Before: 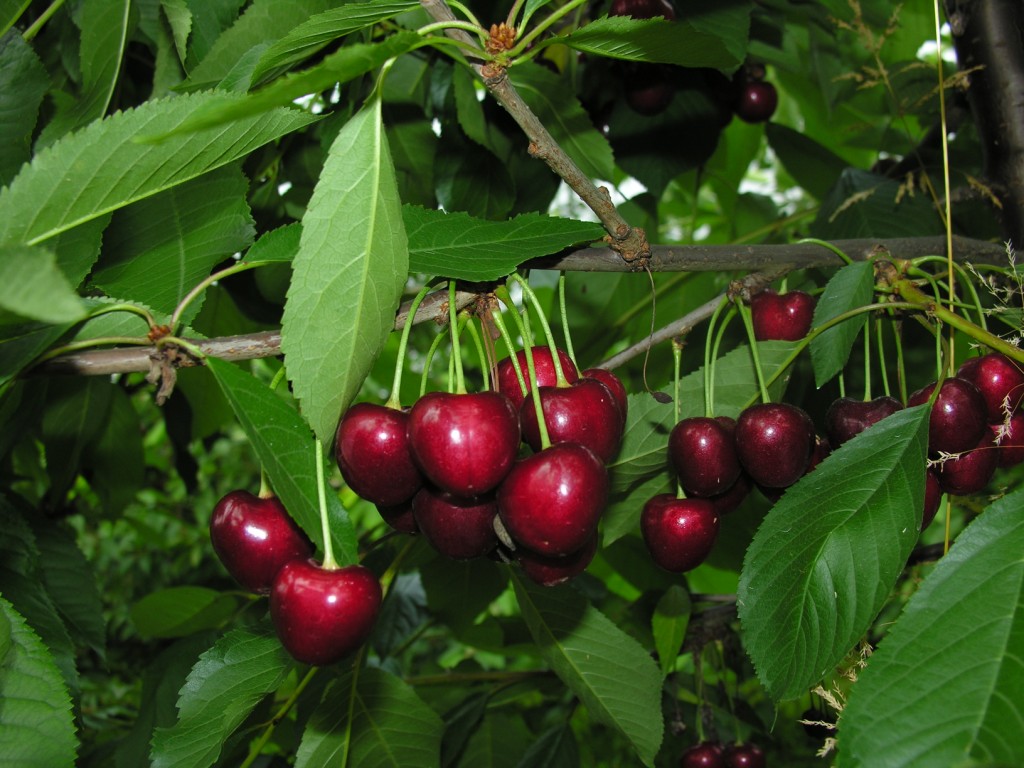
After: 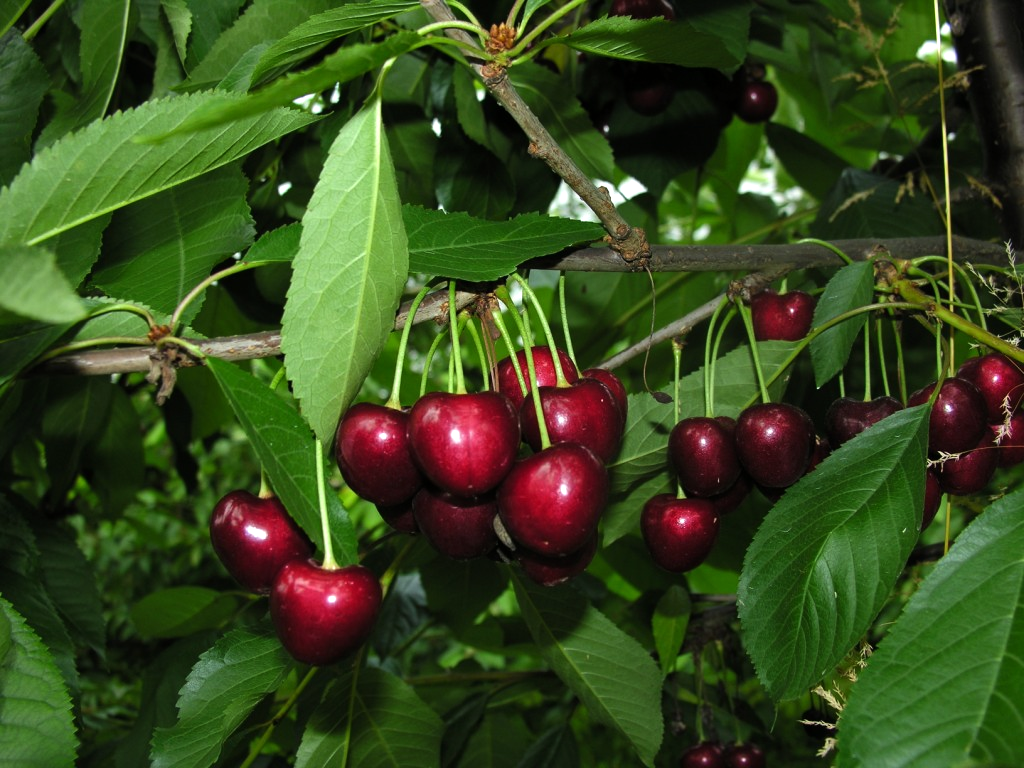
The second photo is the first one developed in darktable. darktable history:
local contrast: mode bilateral grid, contrast 15, coarseness 36, detail 105%, midtone range 0.2
tone equalizer: -8 EV -0.417 EV, -7 EV -0.389 EV, -6 EV -0.333 EV, -5 EV -0.222 EV, -3 EV 0.222 EV, -2 EV 0.333 EV, -1 EV 0.389 EV, +0 EV 0.417 EV, edges refinement/feathering 500, mask exposure compensation -1.57 EV, preserve details no
